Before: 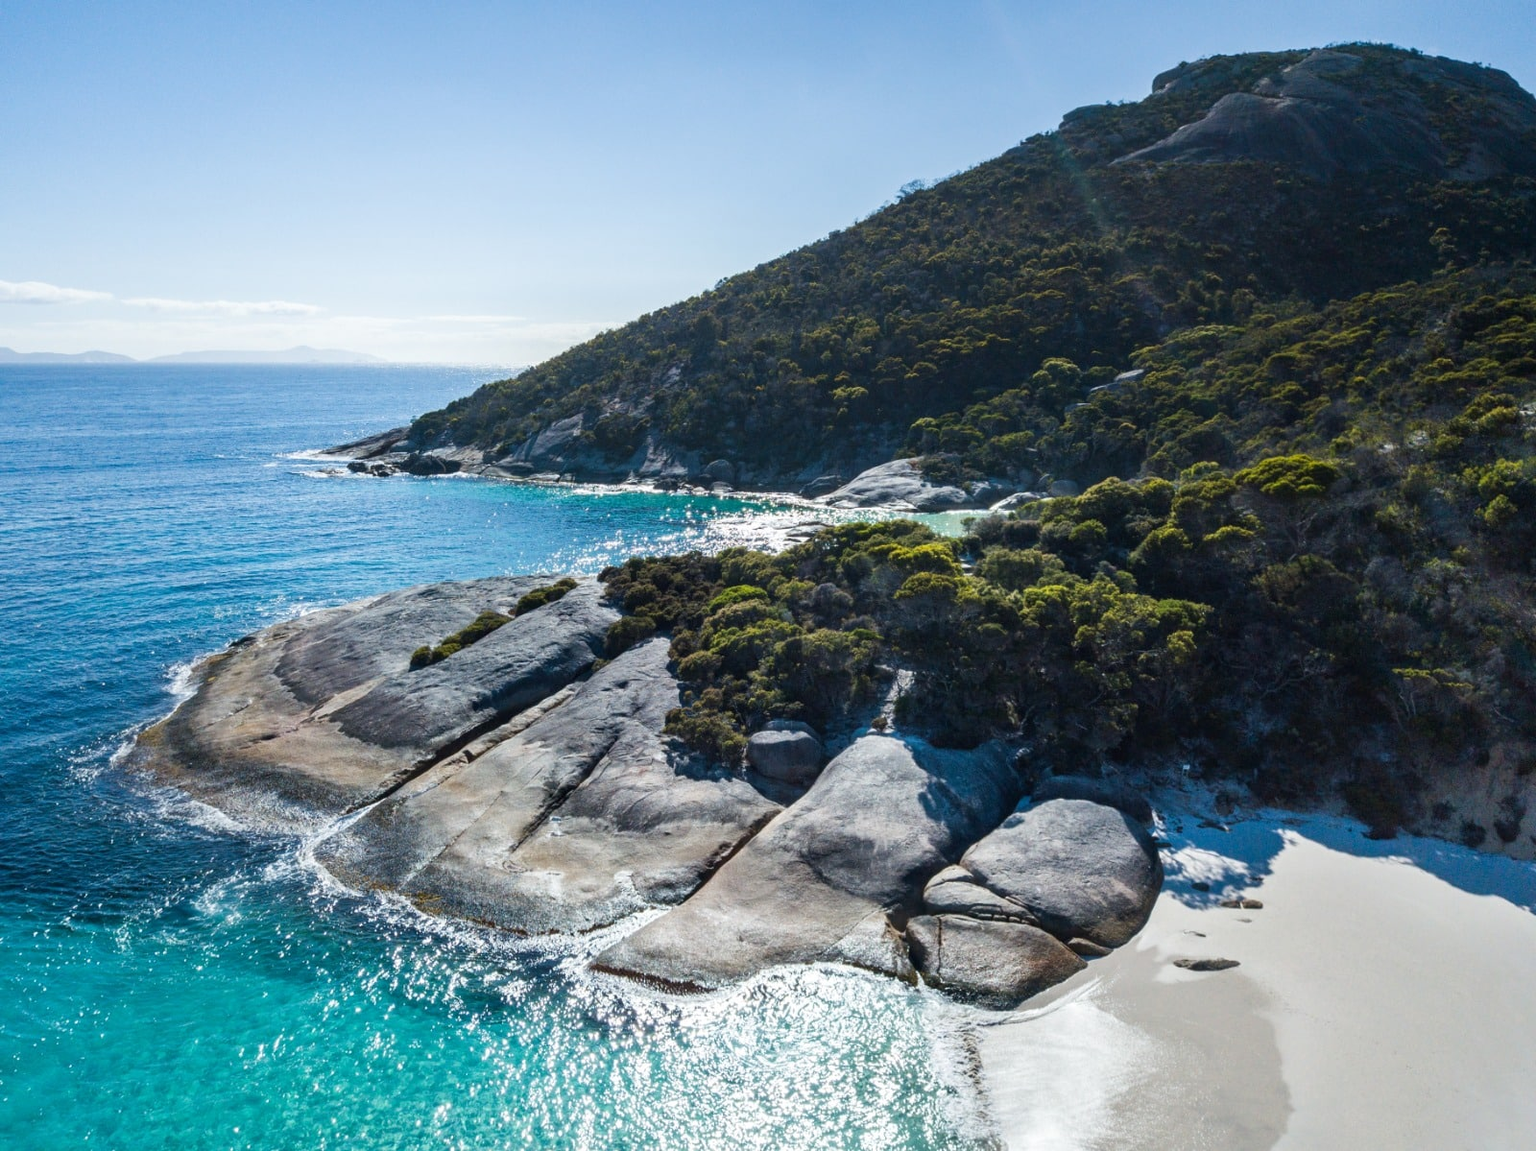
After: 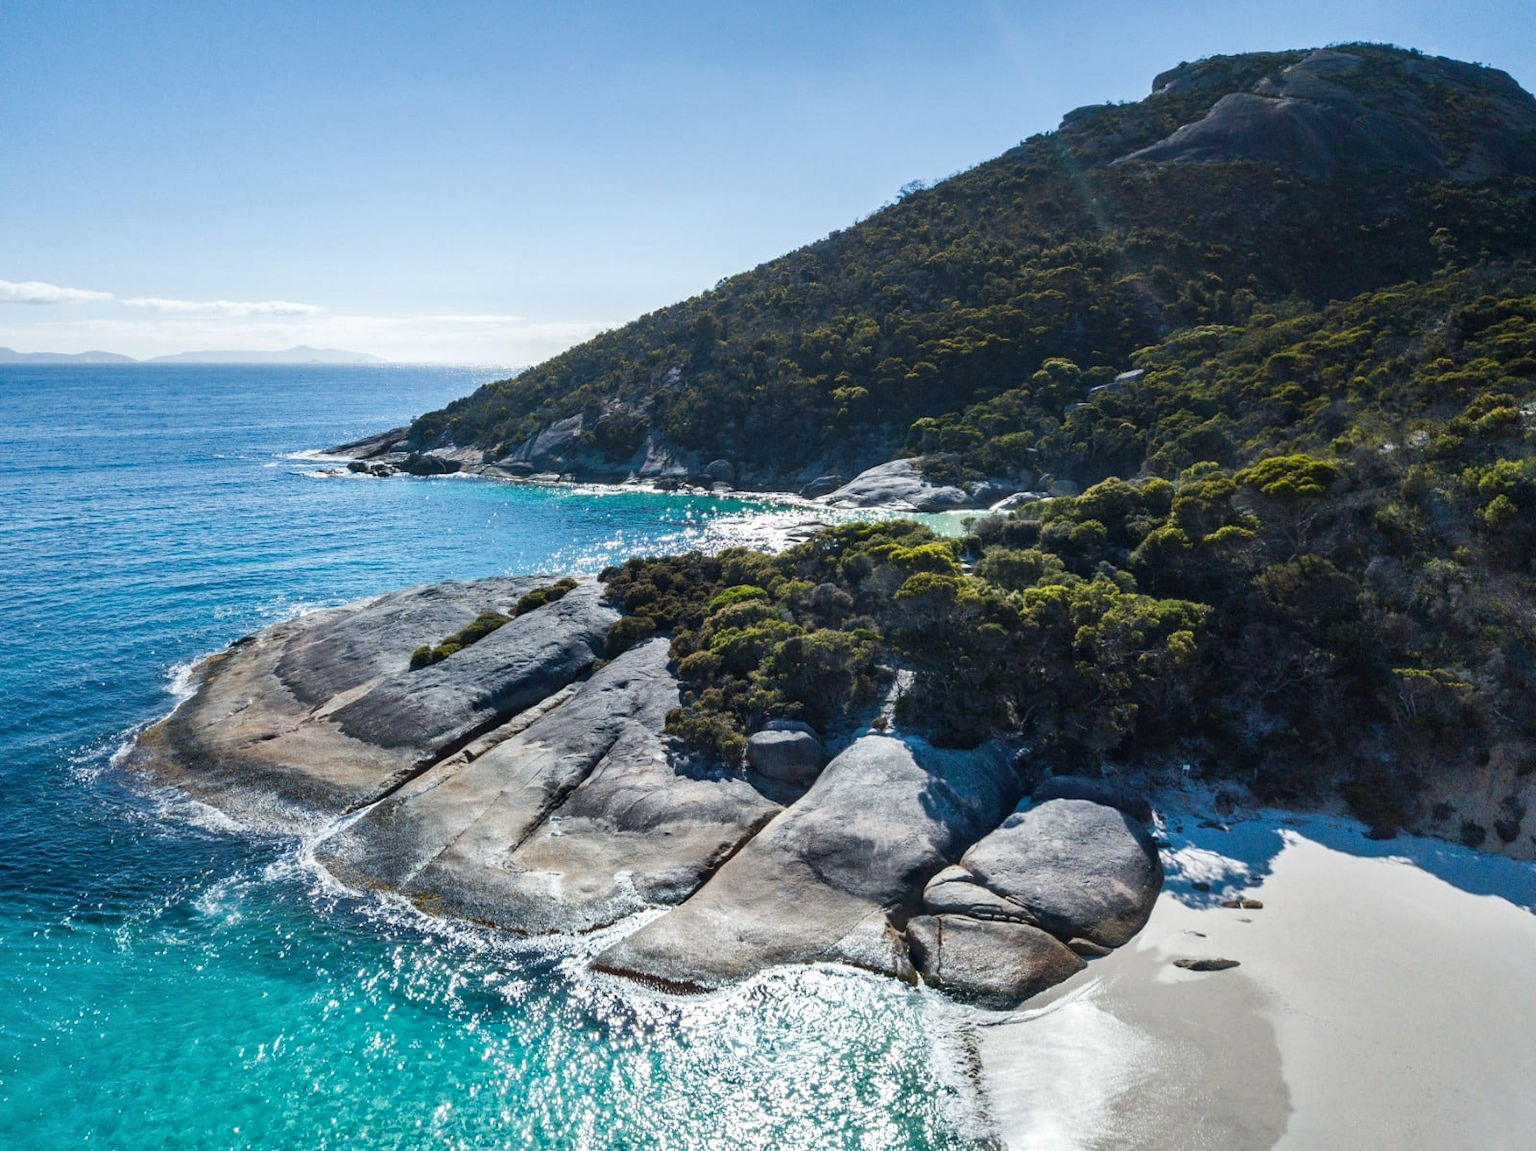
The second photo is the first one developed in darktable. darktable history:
shadows and highlights: shadows 13.48, white point adjustment 1.32, highlights color adjustment 89.52%, soften with gaussian
